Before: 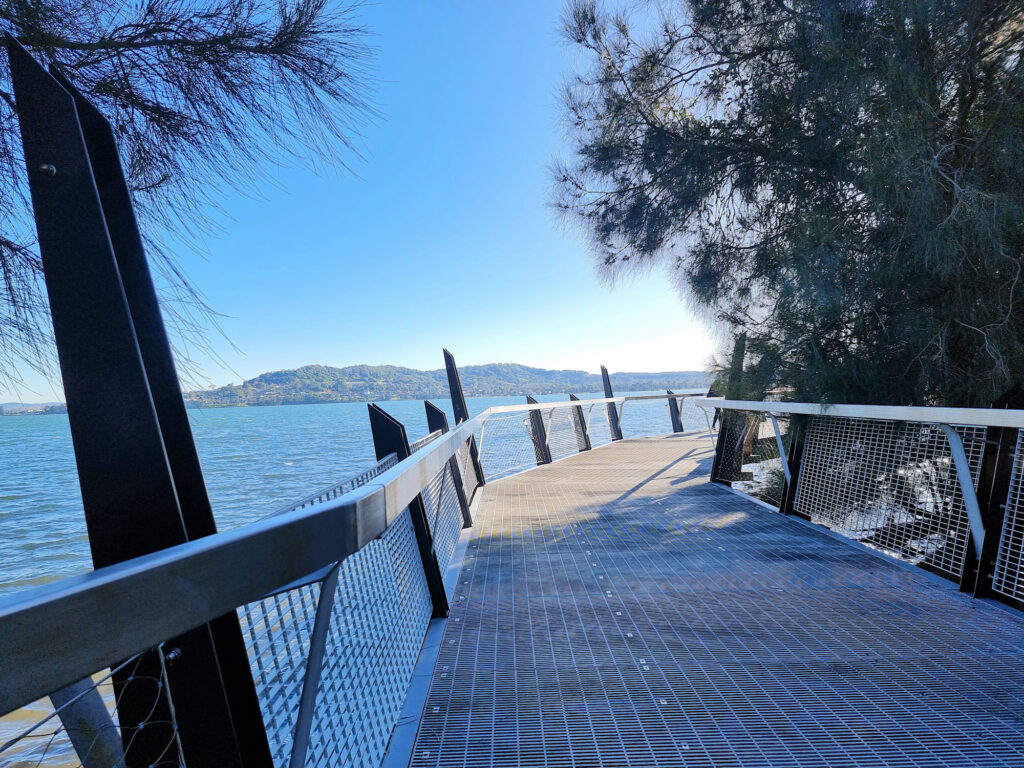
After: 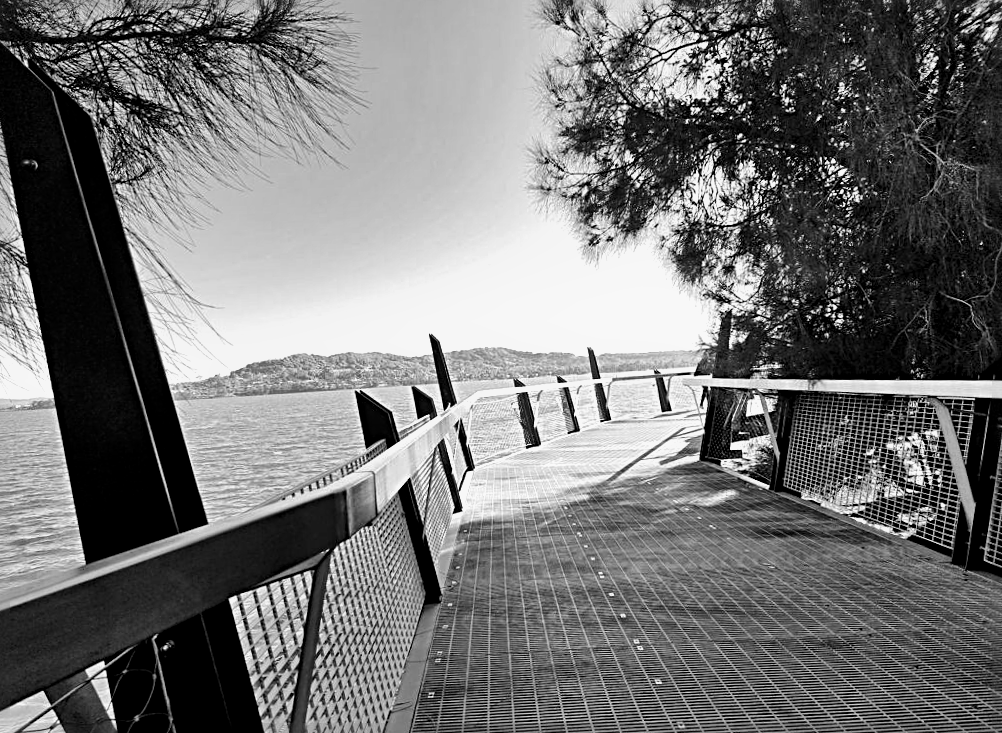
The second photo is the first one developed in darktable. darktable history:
rotate and perspective: rotation -1.42°, crop left 0.016, crop right 0.984, crop top 0.035, crop bottom 0.965
monochrome: a 32, b 64, size 2.3
crop and rotate: left 0.614%, top 0.179%, bottom 0.309%
color balance rgb: shadows lift › chroma 2%, shadows lift › hue 217.2°, power › chroma 0.25%, power › hue 60°, highlights gain › chroma 1.5%, highlights gain › hue 309.6°, global offset › luminance -0.25%, perceptual saturation grading › global saturation 15%, global vibrance 15%
tone equalizer: -8 EV -0.75 EV, -7 EV -0.7 EV, -6 EV -0.6 EV, -5 EV -0.4 EV, -3 EV 0.4 EV, -2 EV 0.6 EV, -1 EV 0.7 EV, +0 EV 0.75 EV, edges refinement/feathering 500, mask exposure compensation -1.57 EV, preserve details no
shadows and highlights: low approximation 0.01, soften with gaussian
sharpen: radius 4
white balance: red 1, blue 1
